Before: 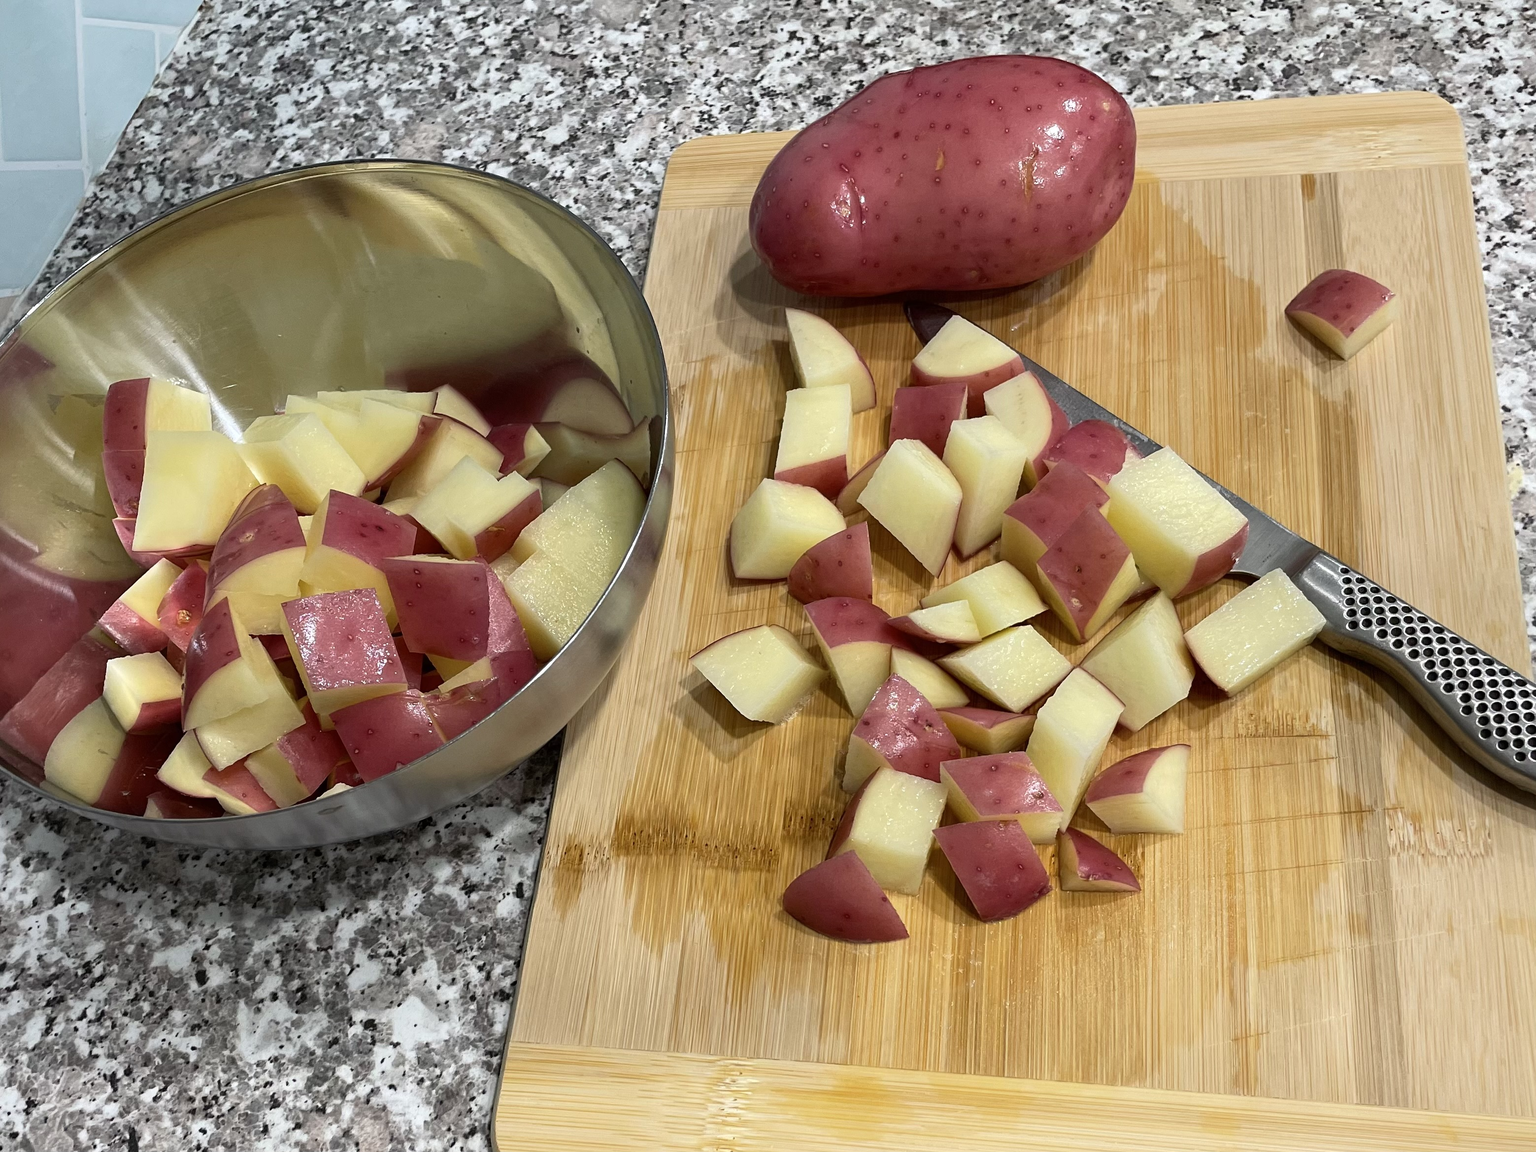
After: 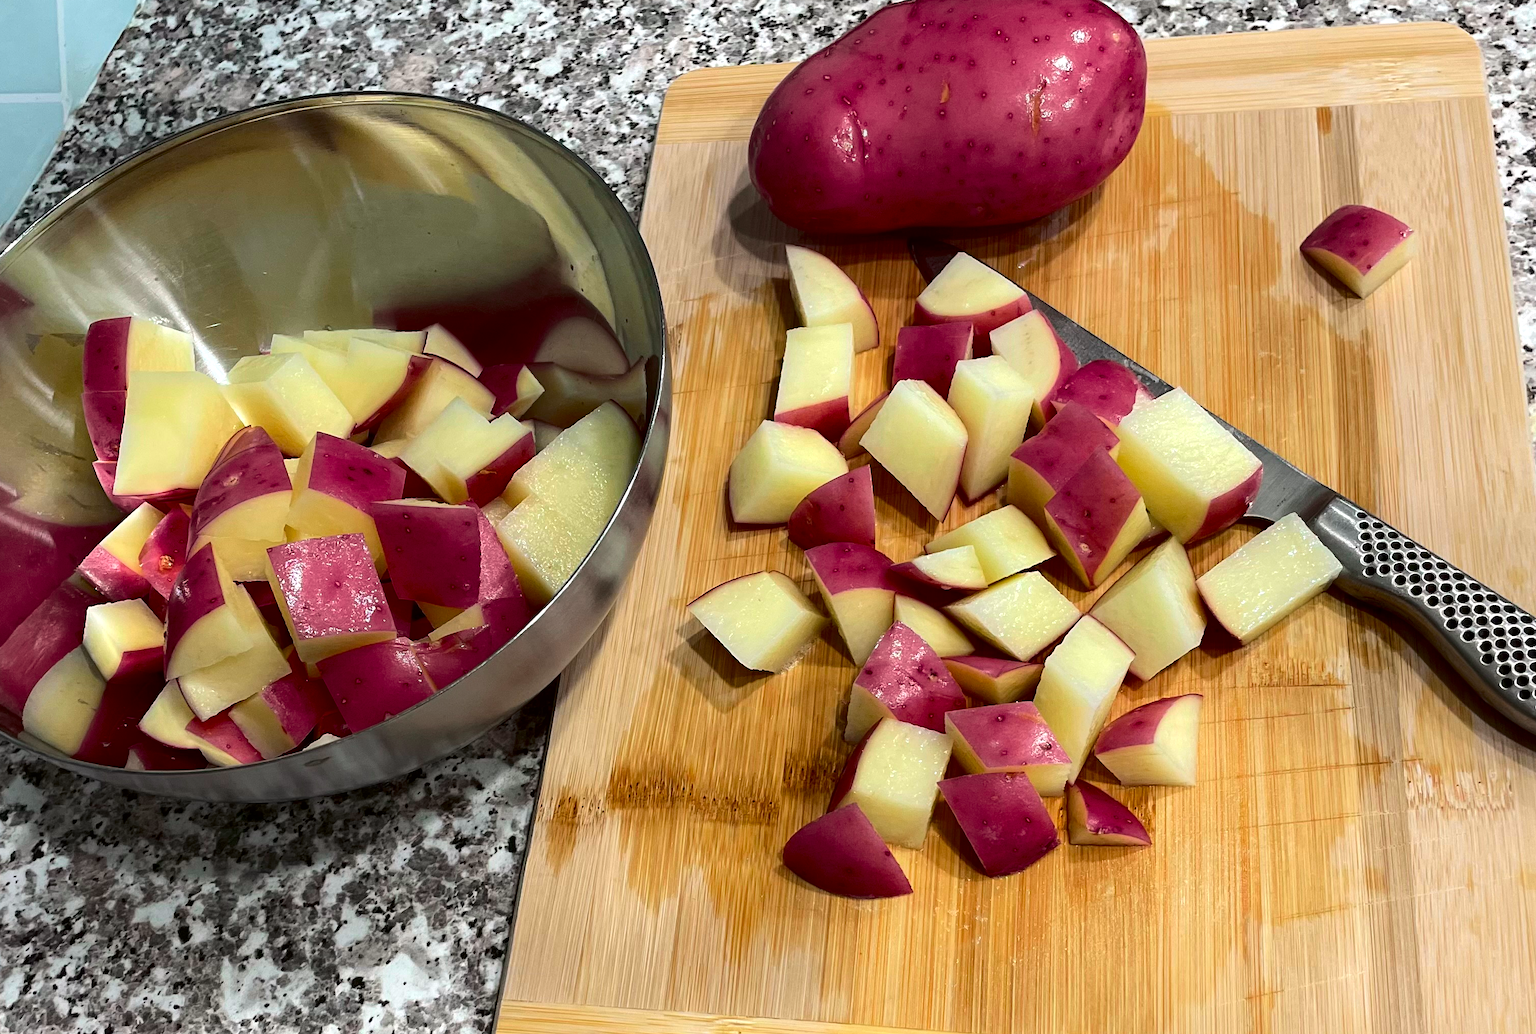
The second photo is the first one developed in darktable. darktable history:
tone equalizer: -8 EV -0.001 EV, -7 EV 0.001 EV, -6 EV -0.002 EV, -5 EV -0.003 EV, -4 EV -0.062 EV, -3 EV -0.222 EV, -2 EV -0.267 EV, -1 EV 0.105 EV, +0 EV 0.303 EV
crop: left 1.507%, top 6.147%, right 1.379%, bottom 6.637%
shadows and highlights: shadows 25, highlights -25
tone curve: curves: ch0 [(0, 0) (0.068, 0.012) (0.183, 0.089) (0.341, 0.283) (0.547, 0.532) (0.828, 0.815) (1, 0.983)]; ch1 [(0, 0) (0.23, 0.166) (0.34, 0.308) (0.371, 0.337) (0.429, 0.411) (0.477, 0.462) (0.499, 0.5) (0.529, 0.537) (0.559, 0.582) (0.743, 0.798) (1, 1)]; ch2 [(0, 0) (0.431, 0.414) (0.498, 0.503) (0.524, 0.528) (0.568, 0.546) (0.6, 0.597) (0.634, 0.645) (0.728, 0.742) (1, 1)], color space Lab, independent channels, preserve colors none
color balance: contrast fulcrum 17.78%
